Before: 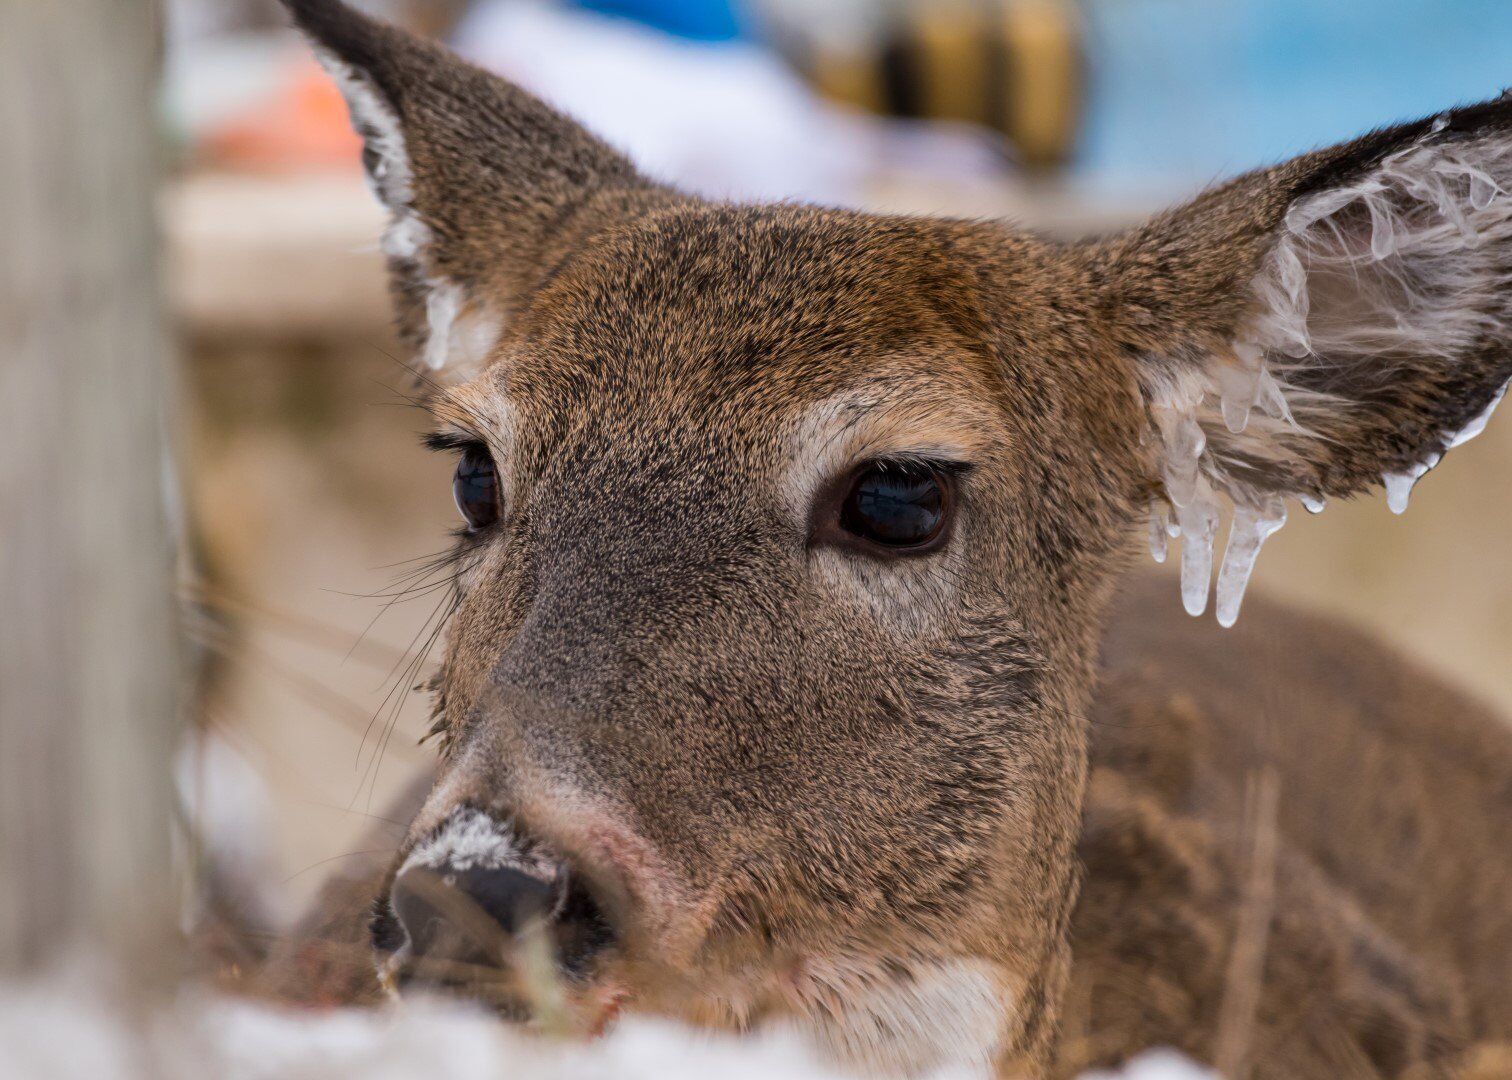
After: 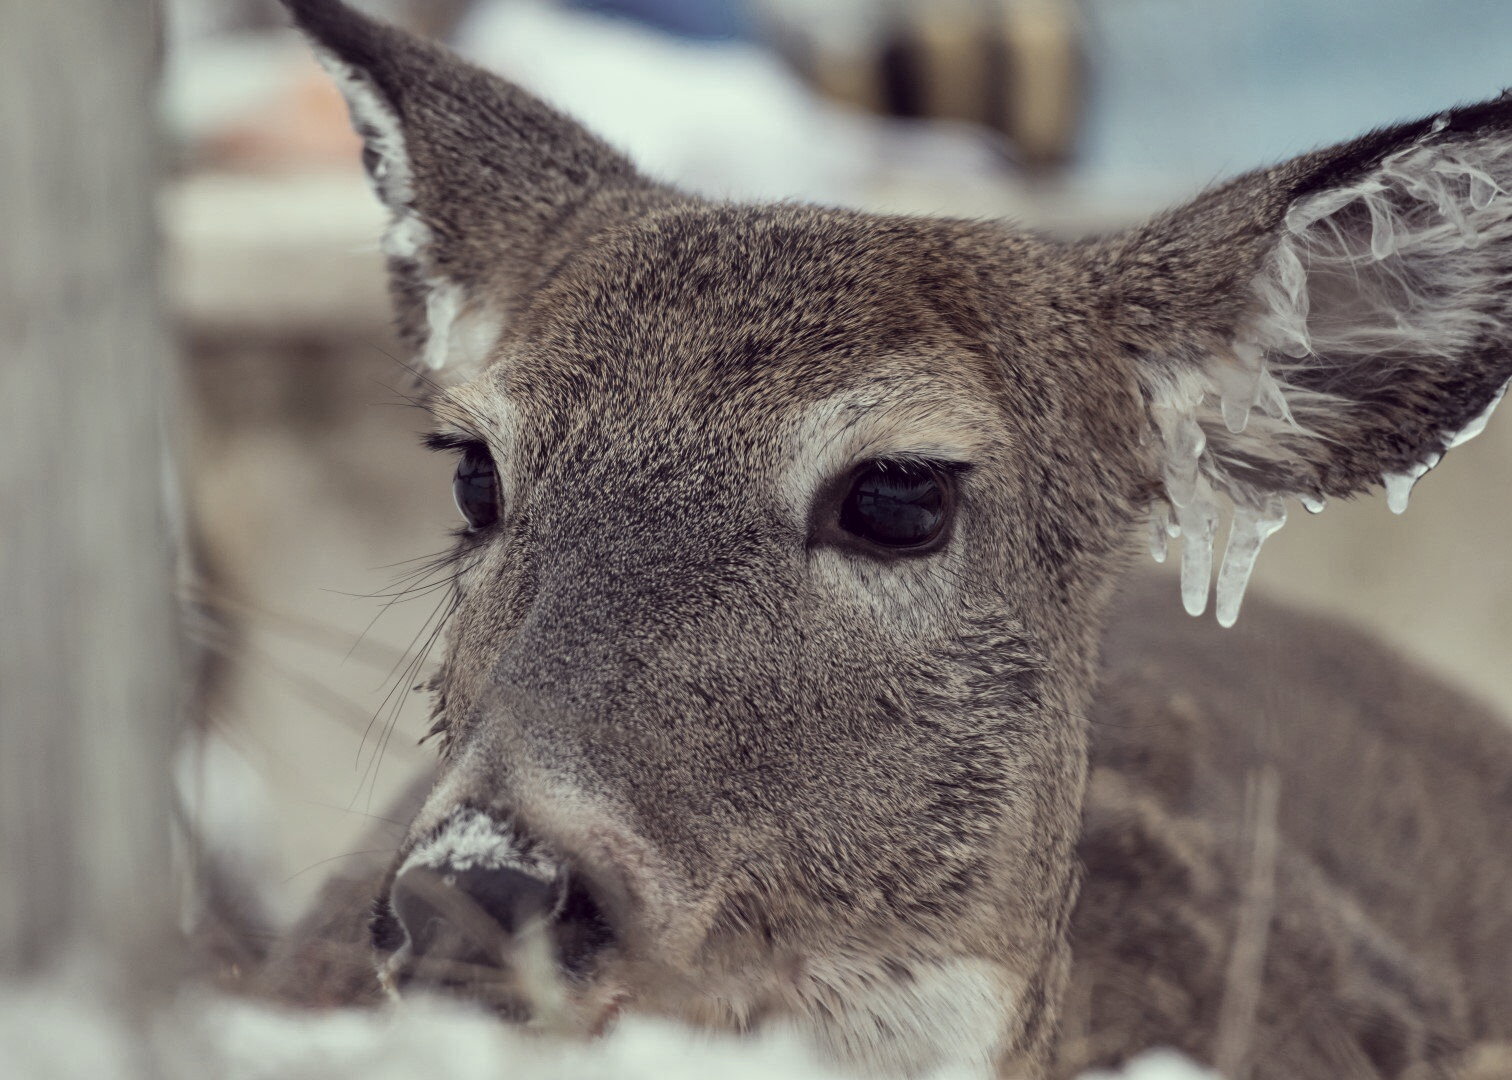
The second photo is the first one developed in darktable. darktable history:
shadows and highlights: low approximation 0.01, soften with gaussian
color correction: highlights a* -20.47, highlights b* 20.92, shadows a* 19.62, shadows b* -20.52, saturation 0.385
